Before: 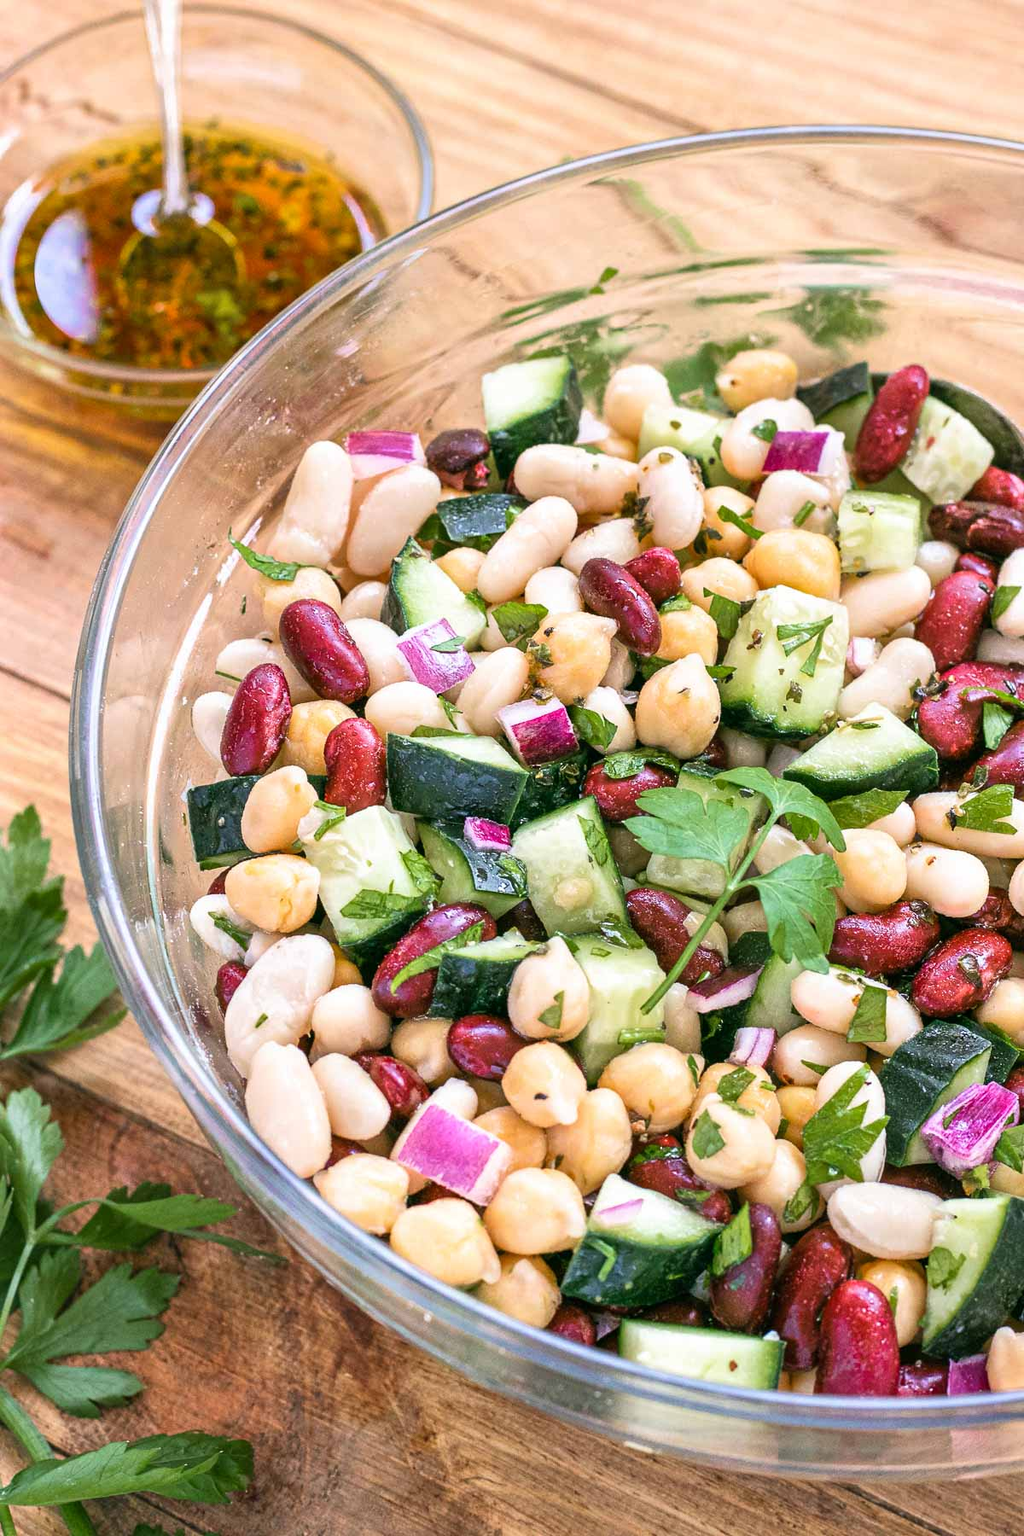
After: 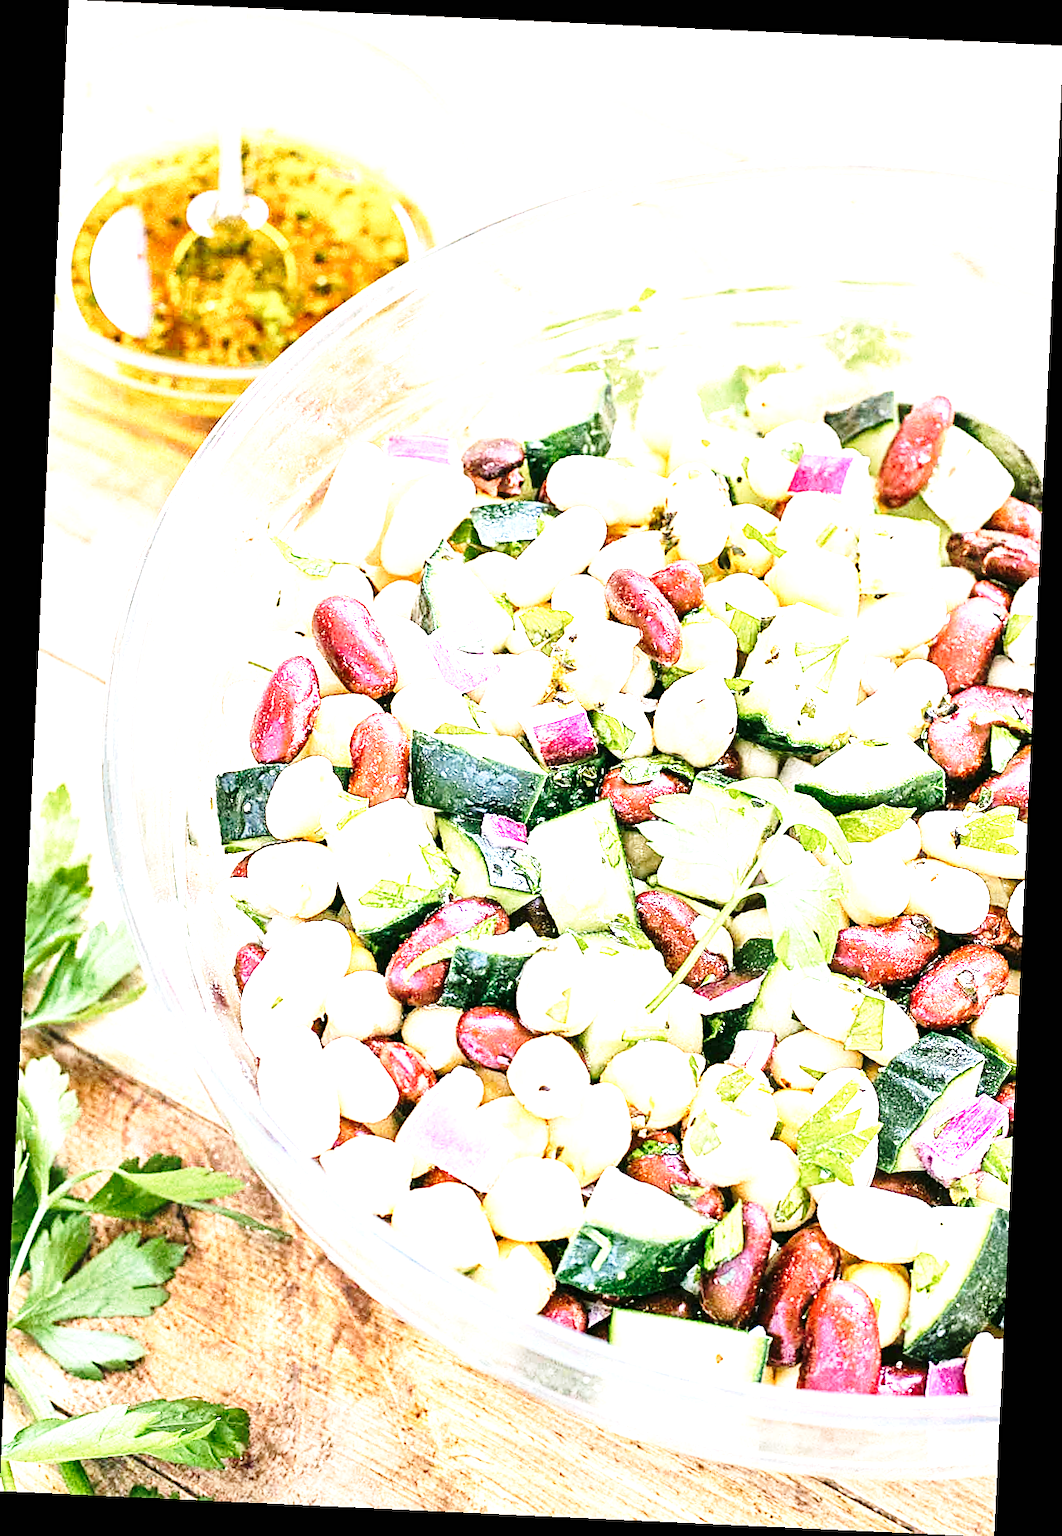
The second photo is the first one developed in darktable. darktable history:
exposure: black level correction 0, exposure 1.38 EV, compensate exposure bias true, compensate highlight preservation false
base curve: curves: ch0 [(0, 0) (0.028, 0.03) (0.121, 0.232) (0.46, 0.748) (0.859, 0.968) (1, 1)], preserve colors none
tone equalizer: -8 EV -0.758 EV, -7 EV -0.694 EV, -6 EV -0.575 EV, -5 EV -0.38 EV, -3 EV 0.369 EV, -2 EV 0.6 EV, -1 EV 0.689 EV, +0 EV 0.771 EV, edges refinement/feathering 500, mask exposure compensation -1.57 EV, preserve details no
contrast brightness saturation: saturation -0.068
crop and rotate: angle -2.66°
sharpen: amount 0.49
